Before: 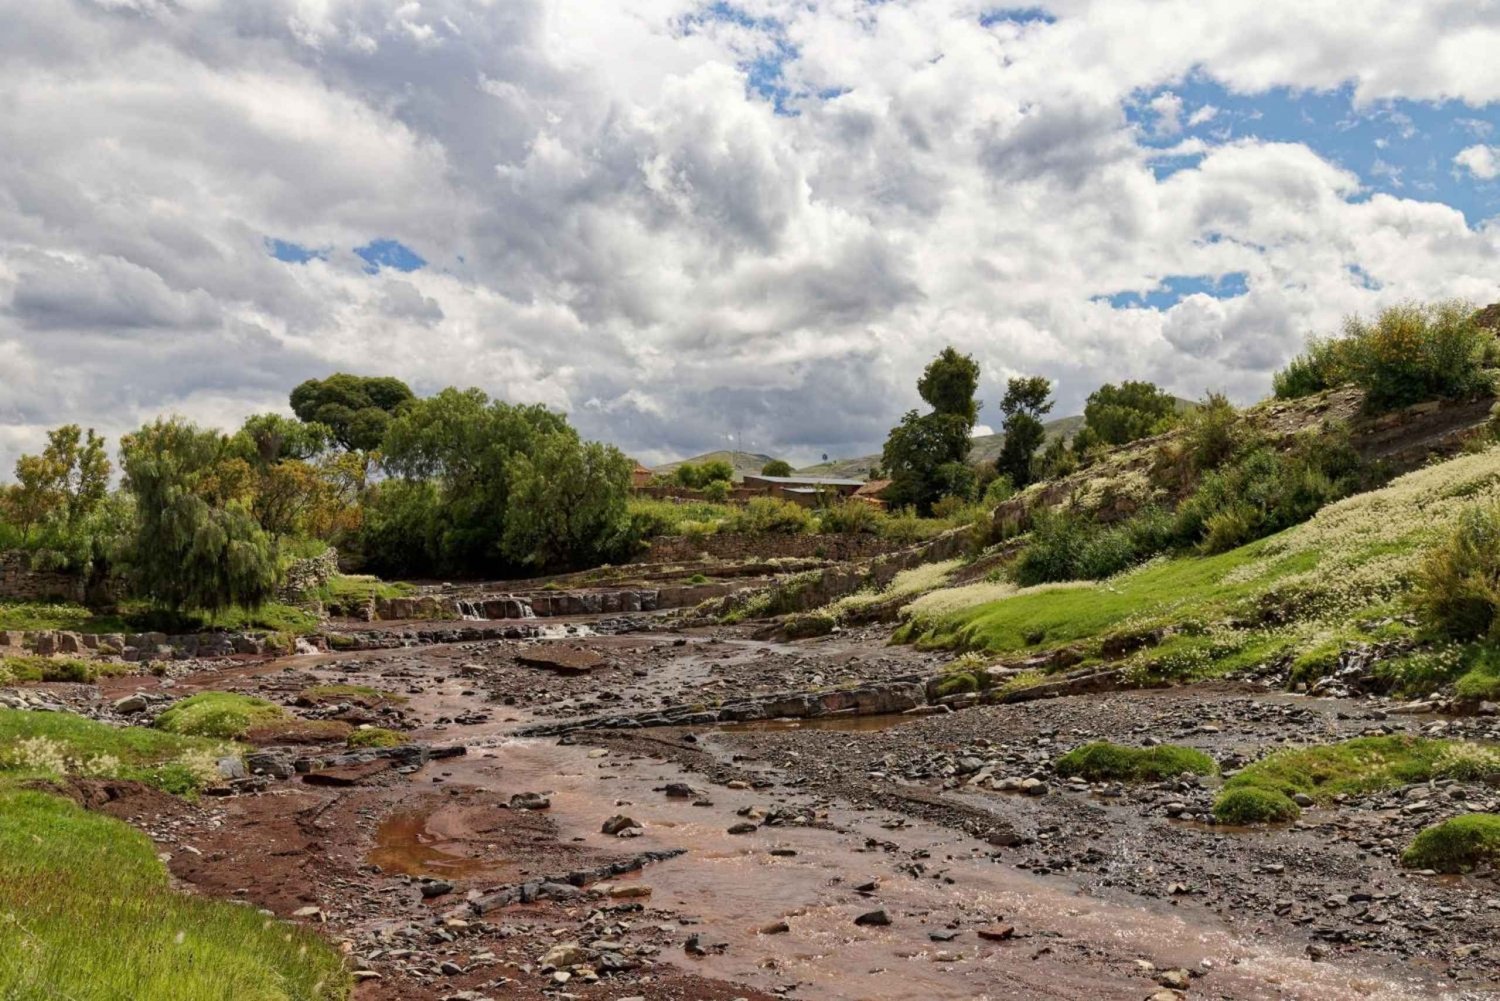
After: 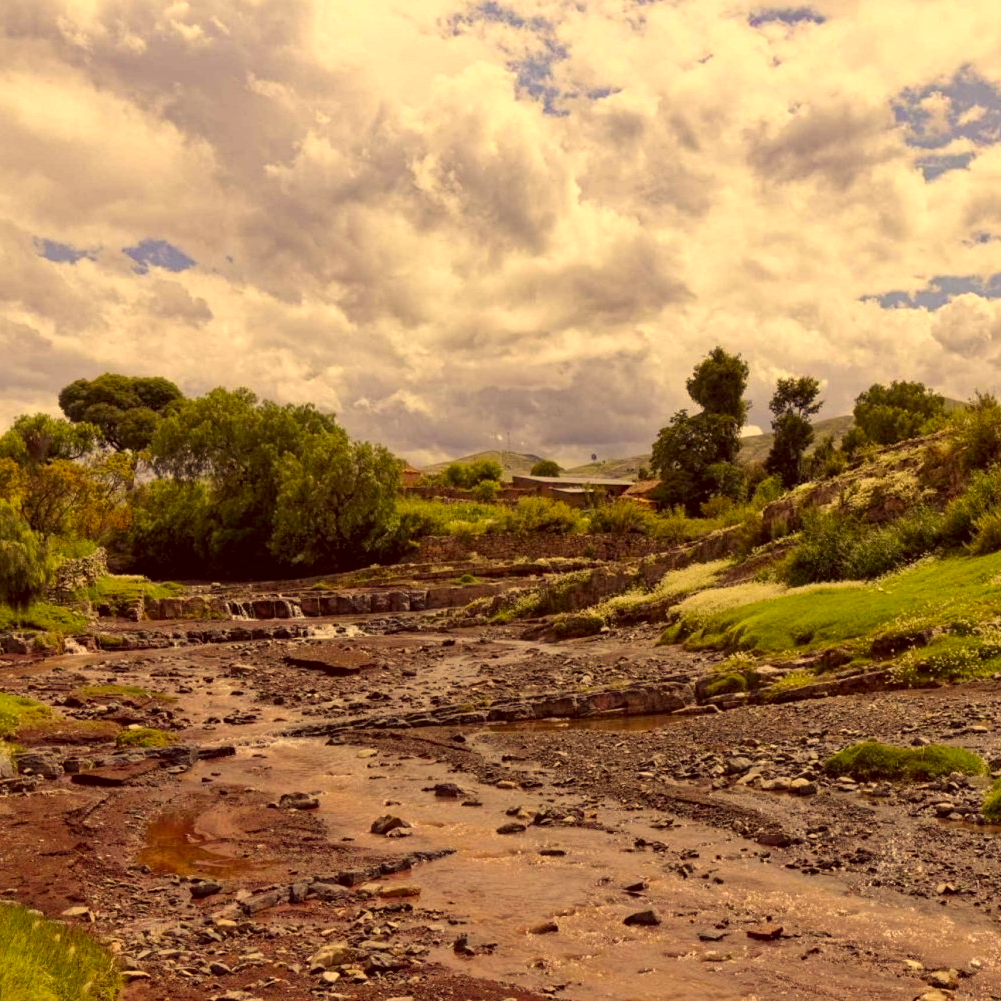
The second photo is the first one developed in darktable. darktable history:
tone equalizer: on, module defaults
crop and rotate: left 15.405%, right 17.816%
color correction: highlights a* 10.01, highlights b* 38.93, shadows a* 13.88, shadows b* 3.55
